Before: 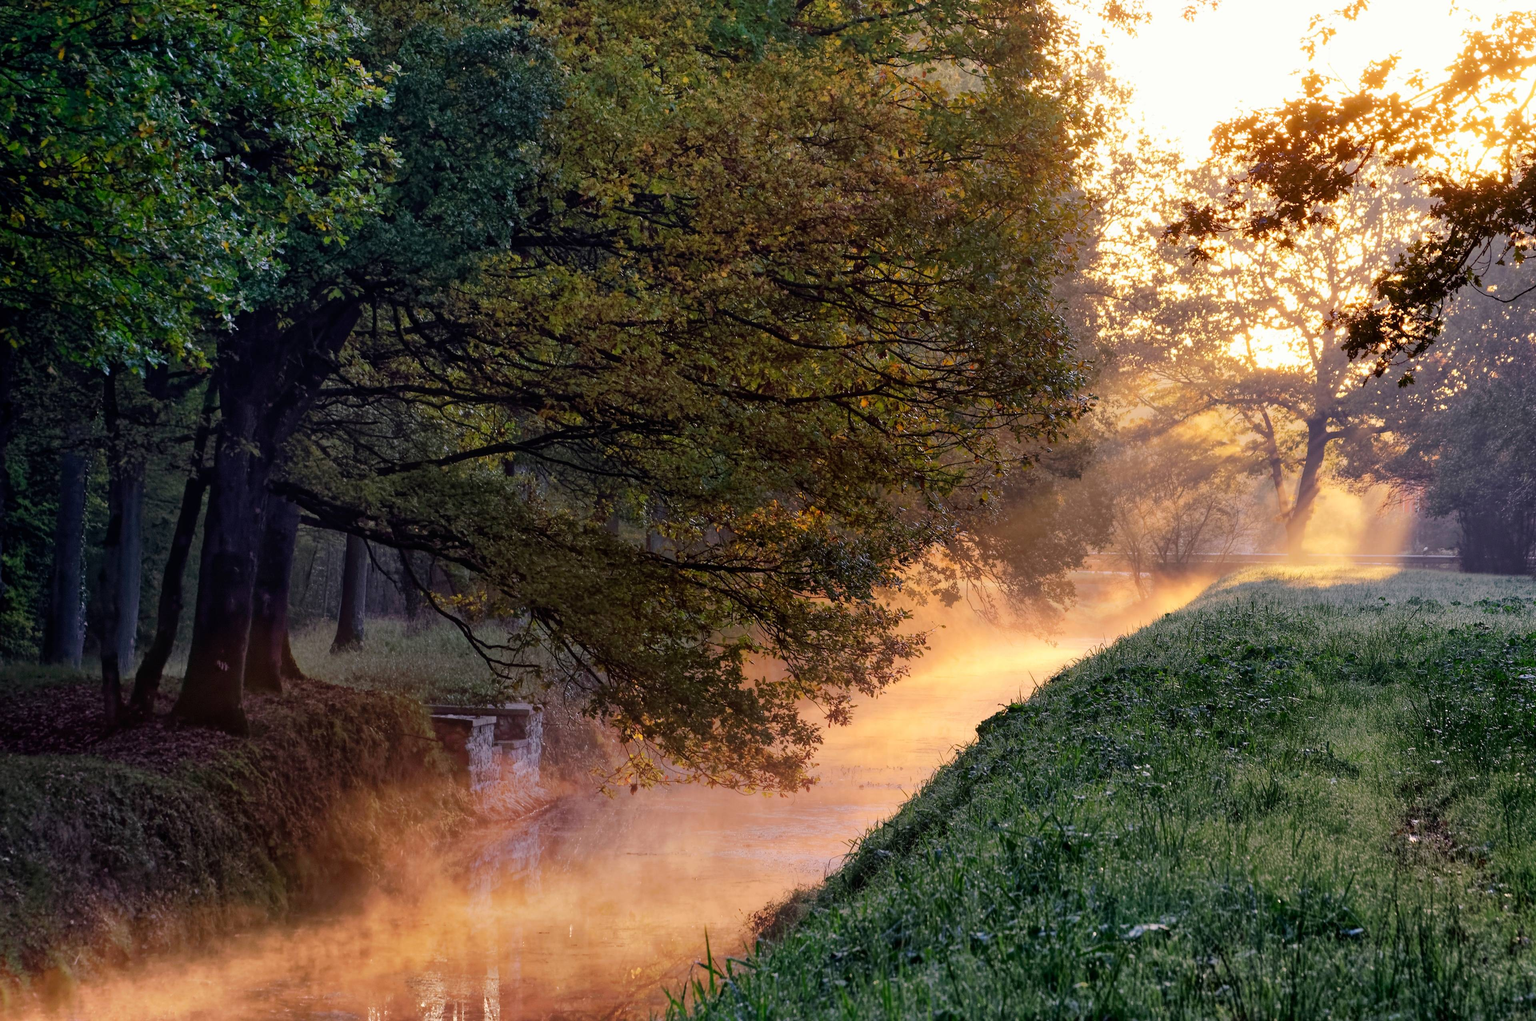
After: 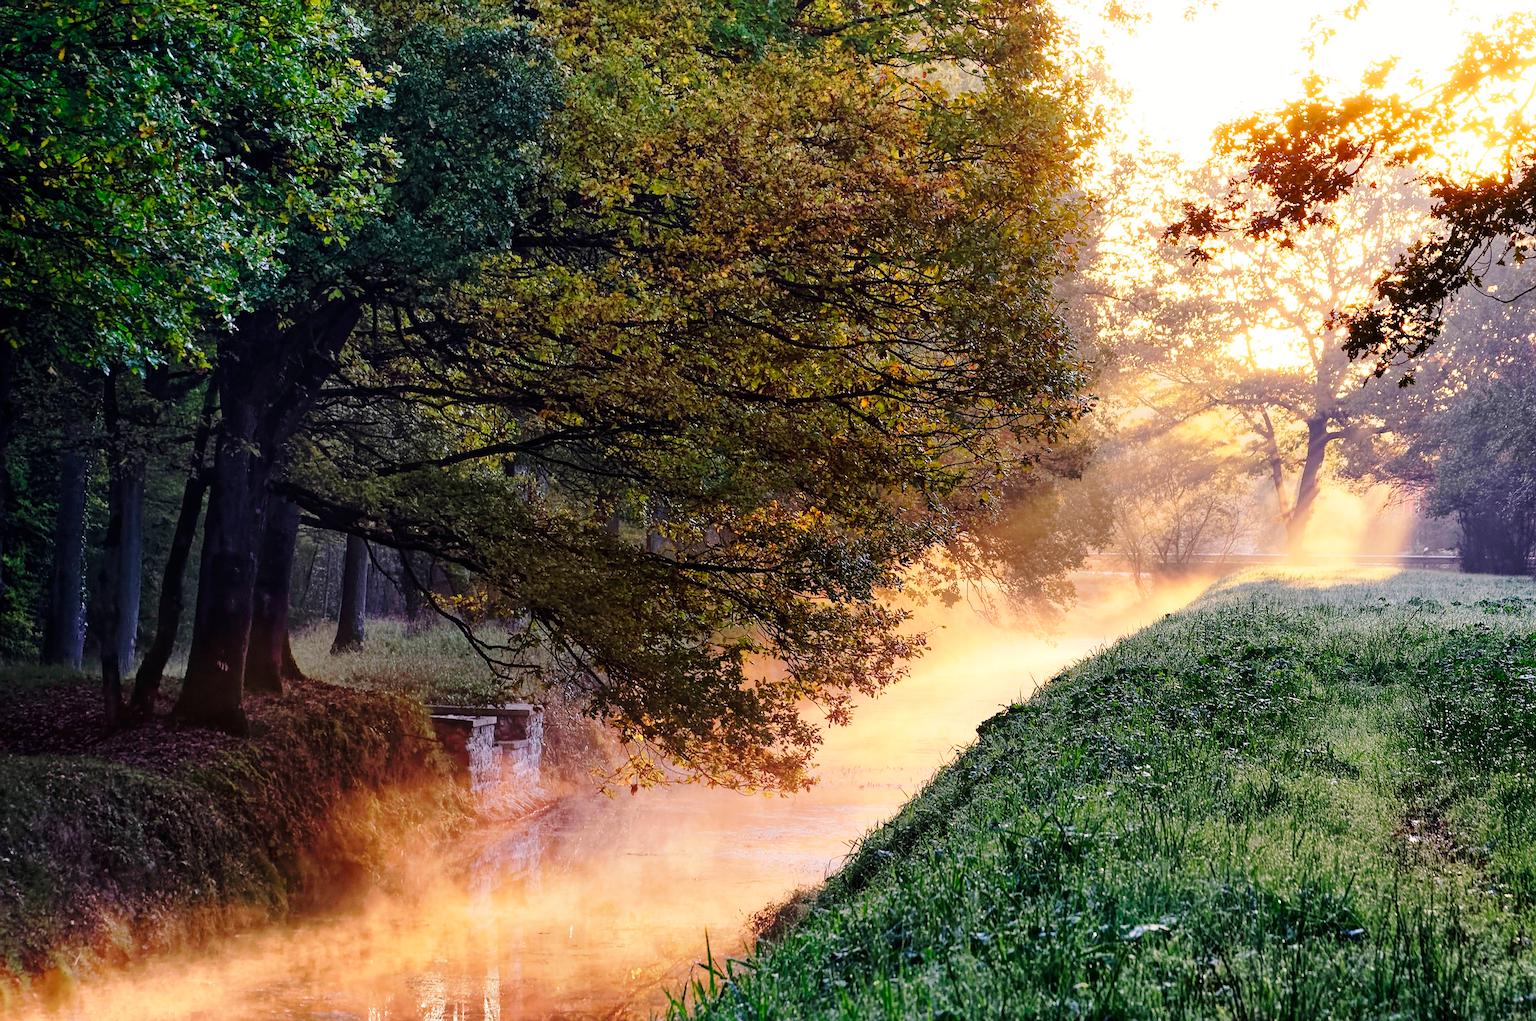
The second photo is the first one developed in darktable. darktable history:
base curve: curves: ch0 [(0, 0) (0.028, 0.03) (0.121, 0.232) (0.46, 0.748) (0.859, 0.968) (1, 1)], preserve colors none
sharpen: amount 0.491
